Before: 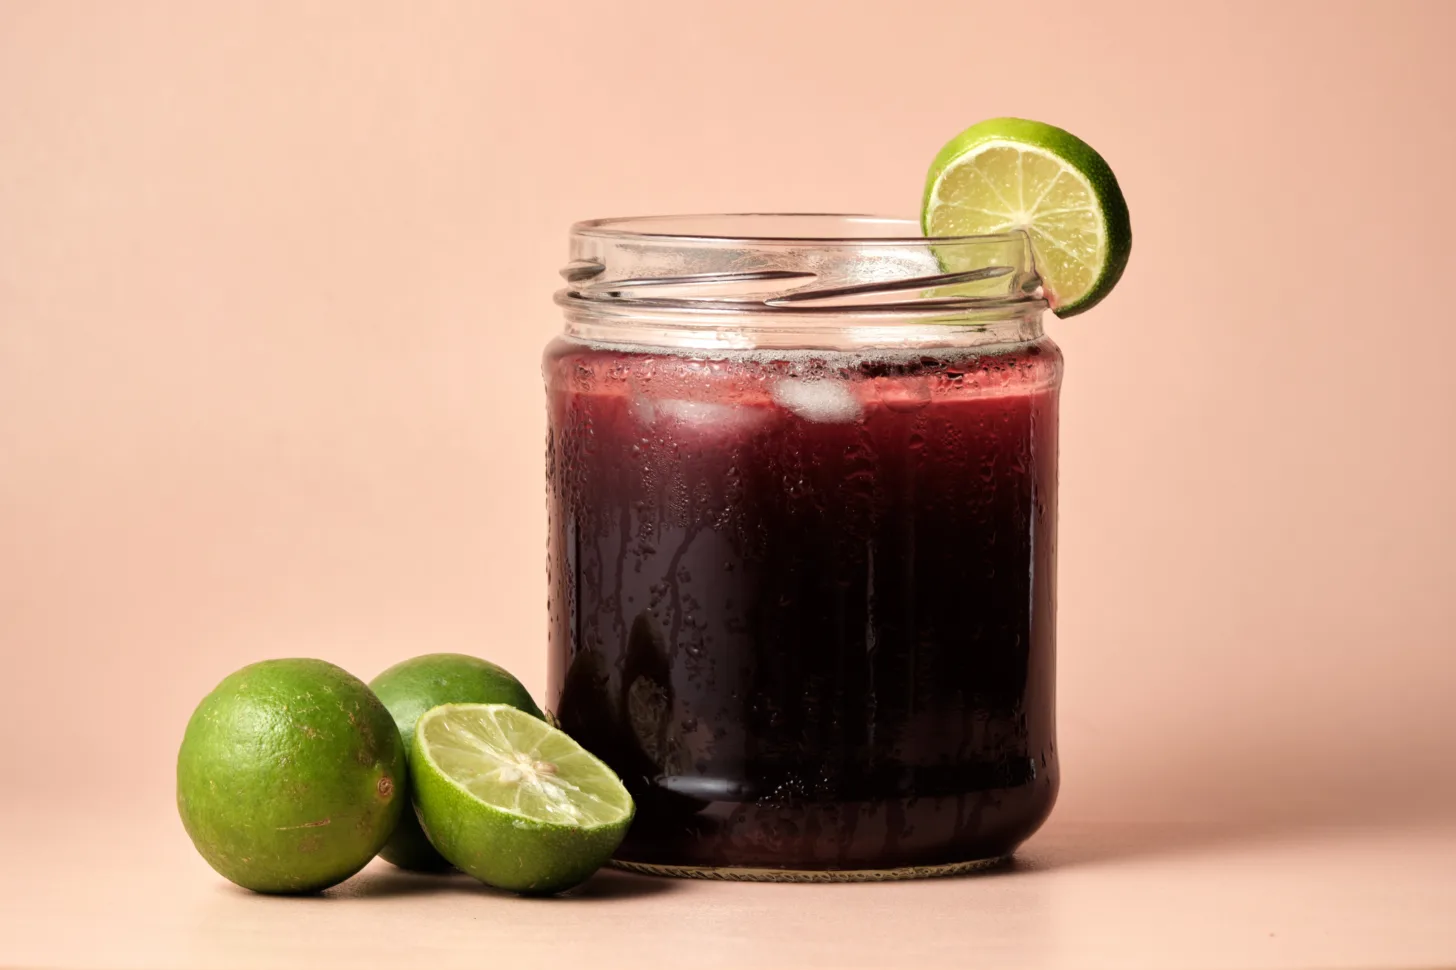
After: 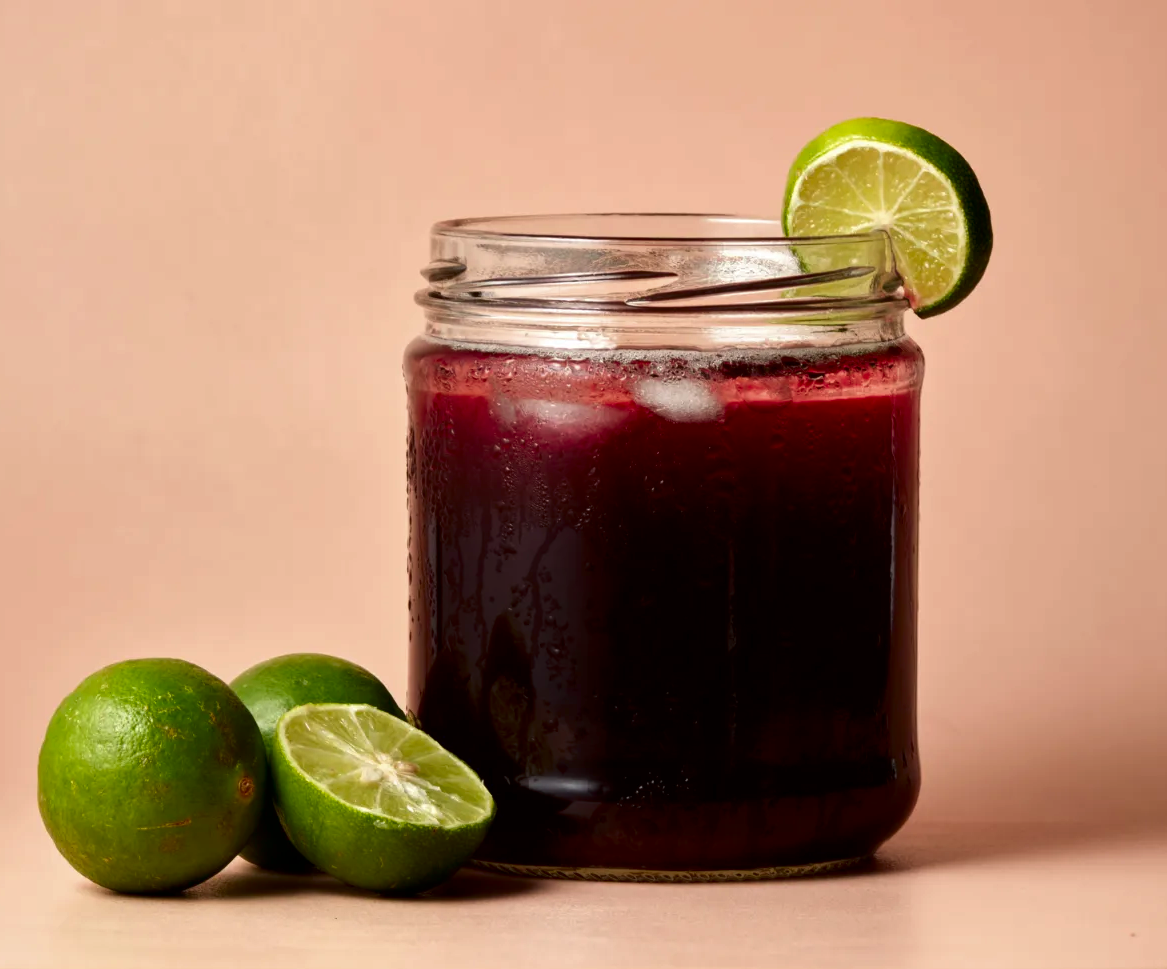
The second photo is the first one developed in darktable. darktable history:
contrast brightness saturation: brightness -0.25, saturation 0.2
crop and rotate: left 9.597%, right 10.195%
